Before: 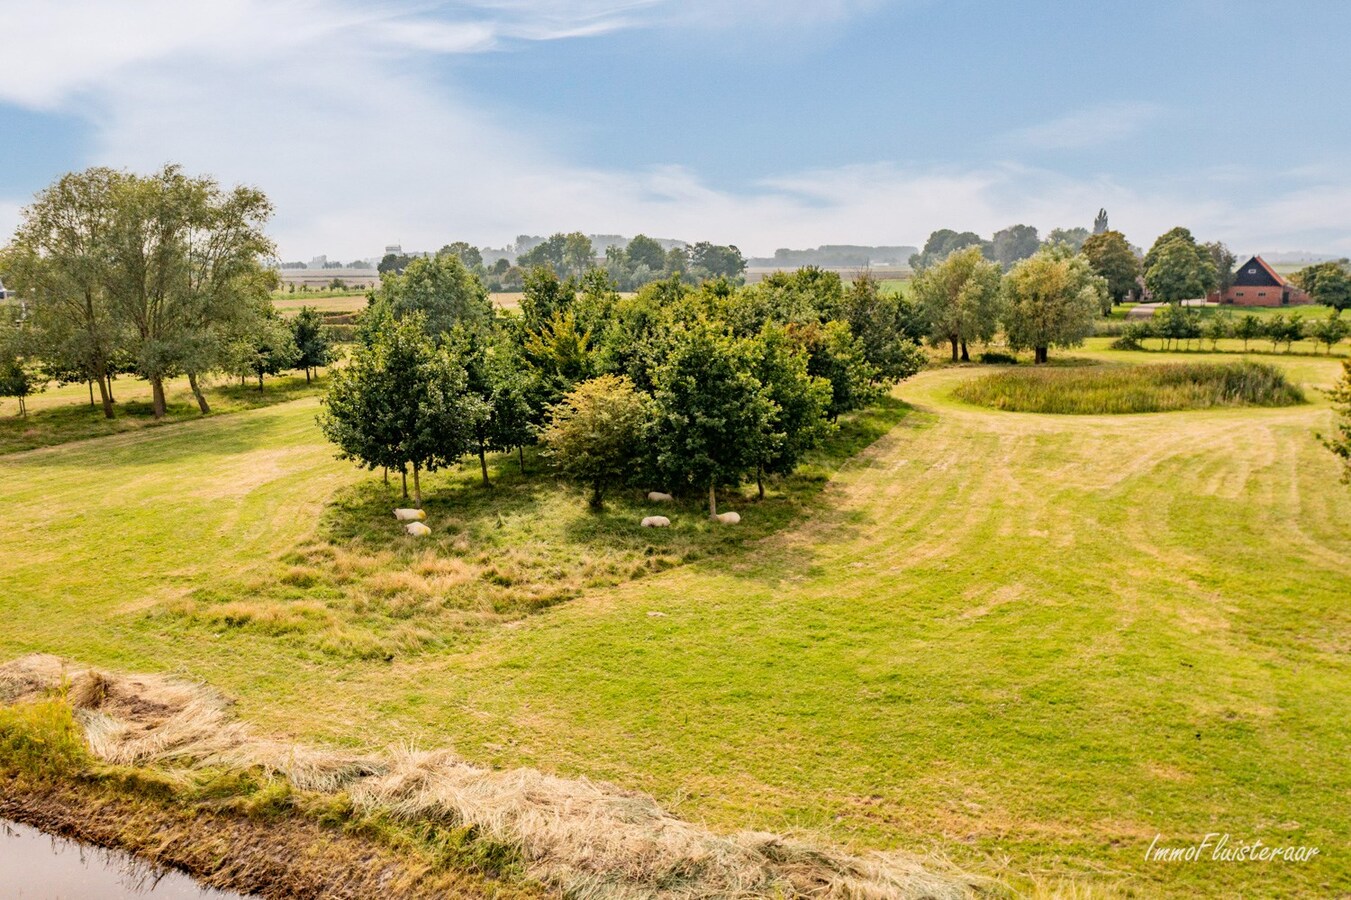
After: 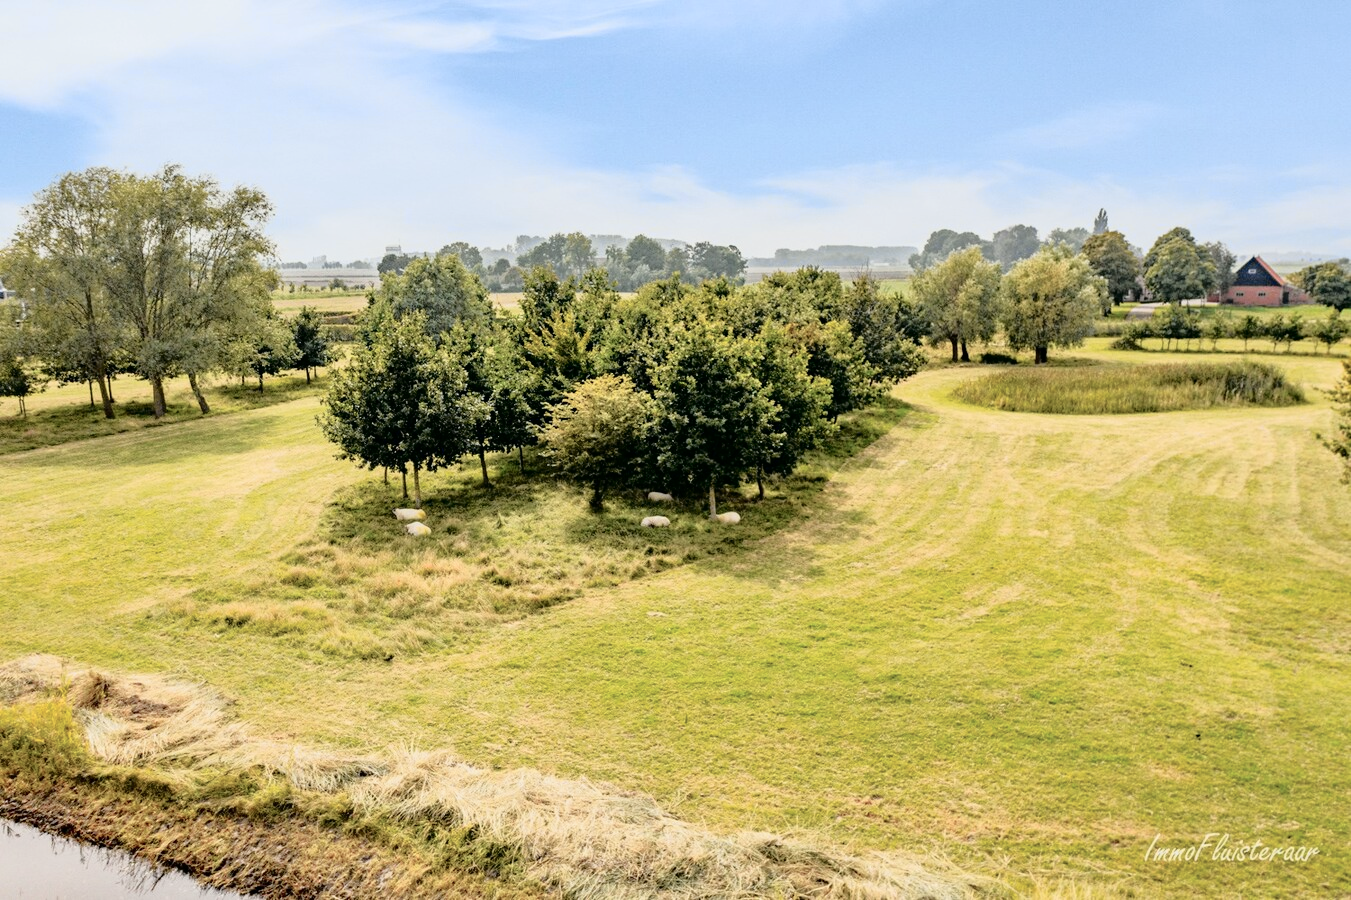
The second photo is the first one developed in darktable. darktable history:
base curve: exposure shift 0, preserve colors none
tone curve: curves: ch0 [(0, 0) (0.088, 0.042) (0.208, 0.176) (0.257, 0.267) (0.406, 0.483) (0.489, 0.556) (0.667, 0.73) (0.793, 0.851) (0.994, 0.974)]; ch1 [(0, 0) (0.161, 0.092) (0.35, 0.33) (0.392, 0.392) (0.457, 0.467) (0.505, 0.497) (0.537, 0.518) (0.553, 0.53) (0.58, 0.567) (0.739, 0.697) (1, 1)]; ch2 [(0, 0) (0.346, 0.362) (0.448, 0.419) (0.502, 0.499) (0.533, 0.517) (0.556, 0.533) (0.629, 0.619) (0.717, 0.678) (1, 1)], color space Lab, independent channels, preserve colors none
